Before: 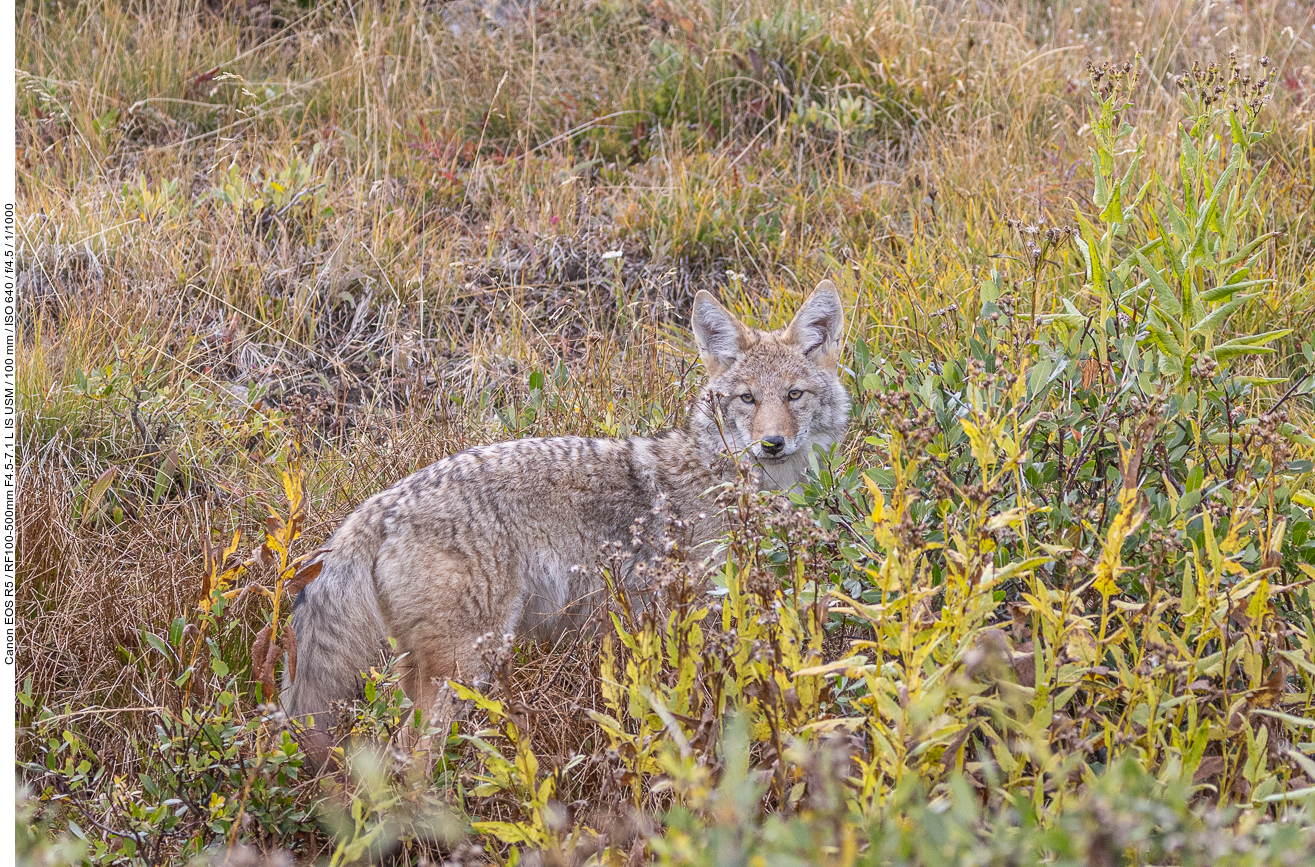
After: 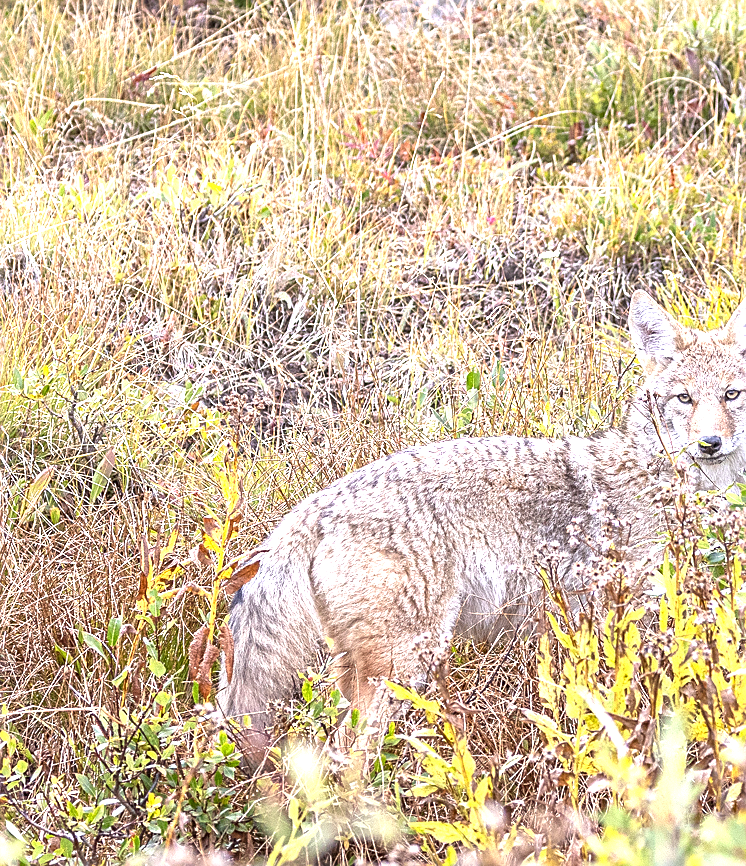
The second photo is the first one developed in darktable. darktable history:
exposure: black level correction 0, exposure 1.375 EV, compensate exposure bias true, compensate highlight preservation false
sharpen: on, module defaults
crop: left 4.805%, right 38.43%
local contrast: mode bilateral grid, contrast 19, coarseness 51, detail 120%, midtone range 0.2
